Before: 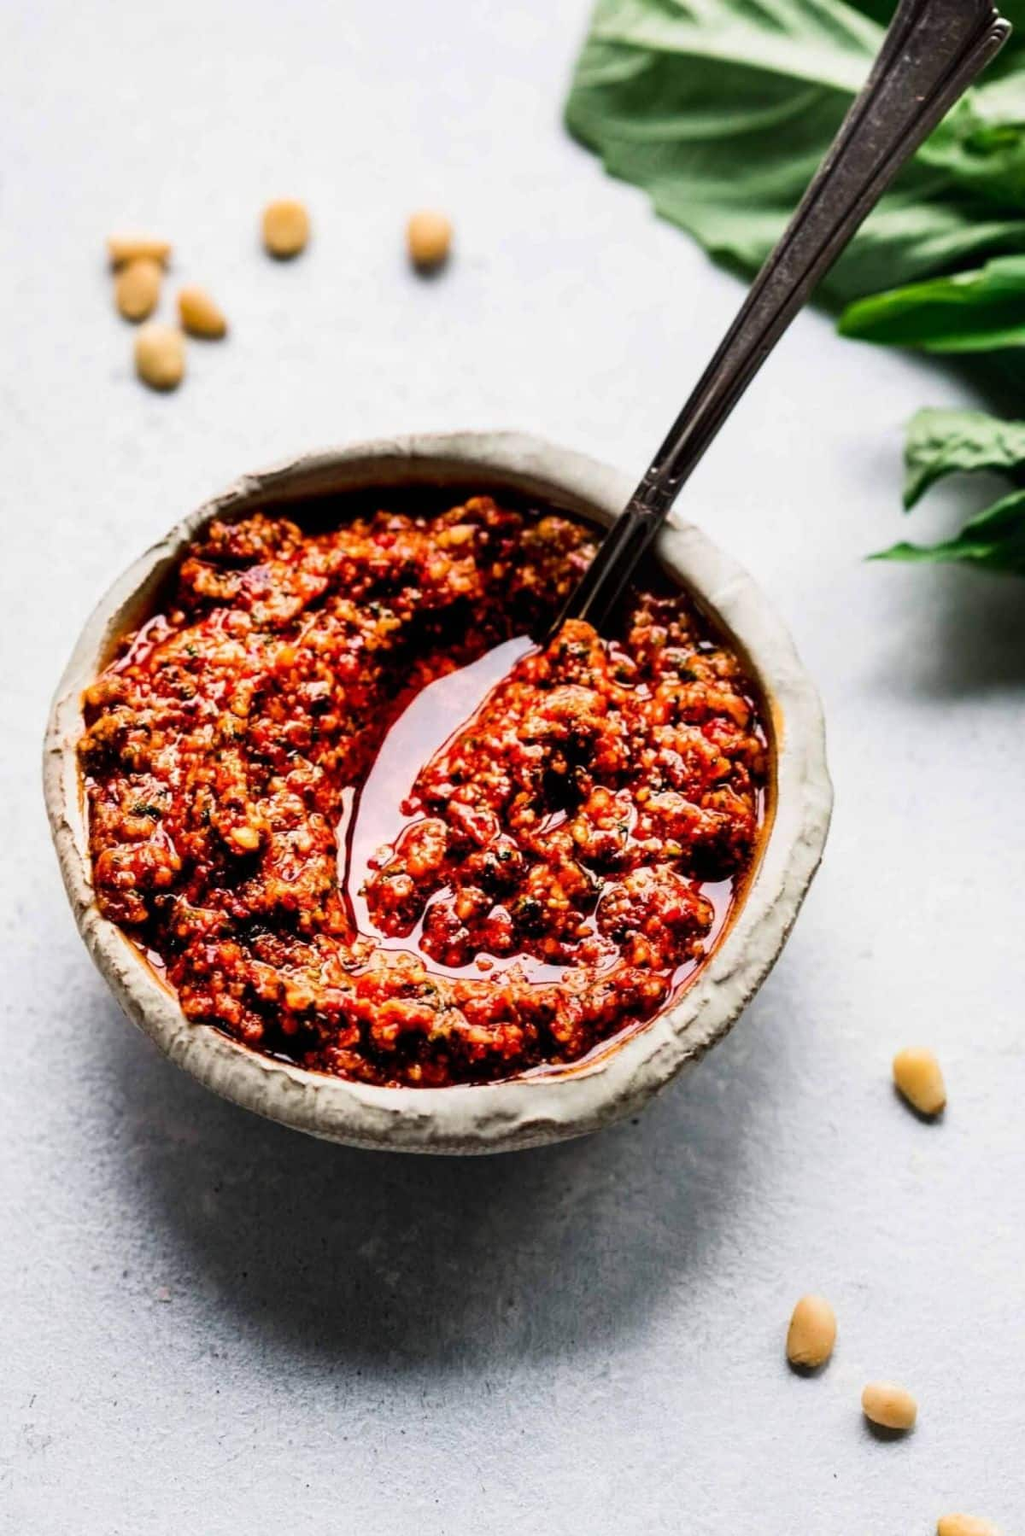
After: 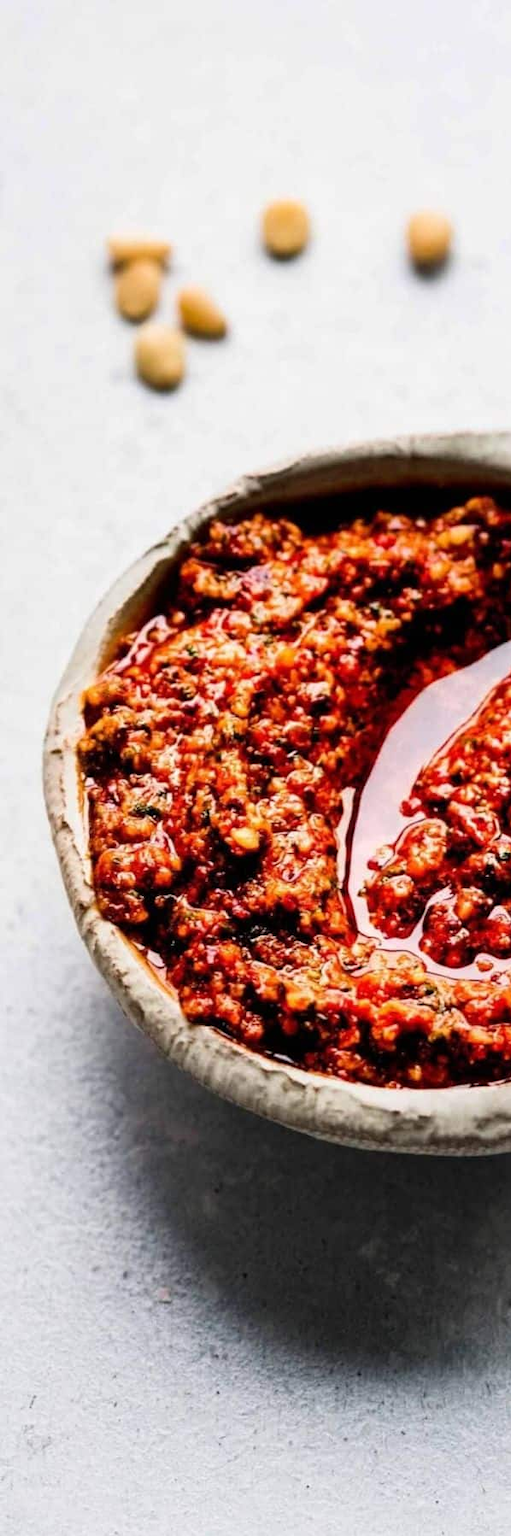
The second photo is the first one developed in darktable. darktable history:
crop and rotate: left 0.056%, right 49.982%
